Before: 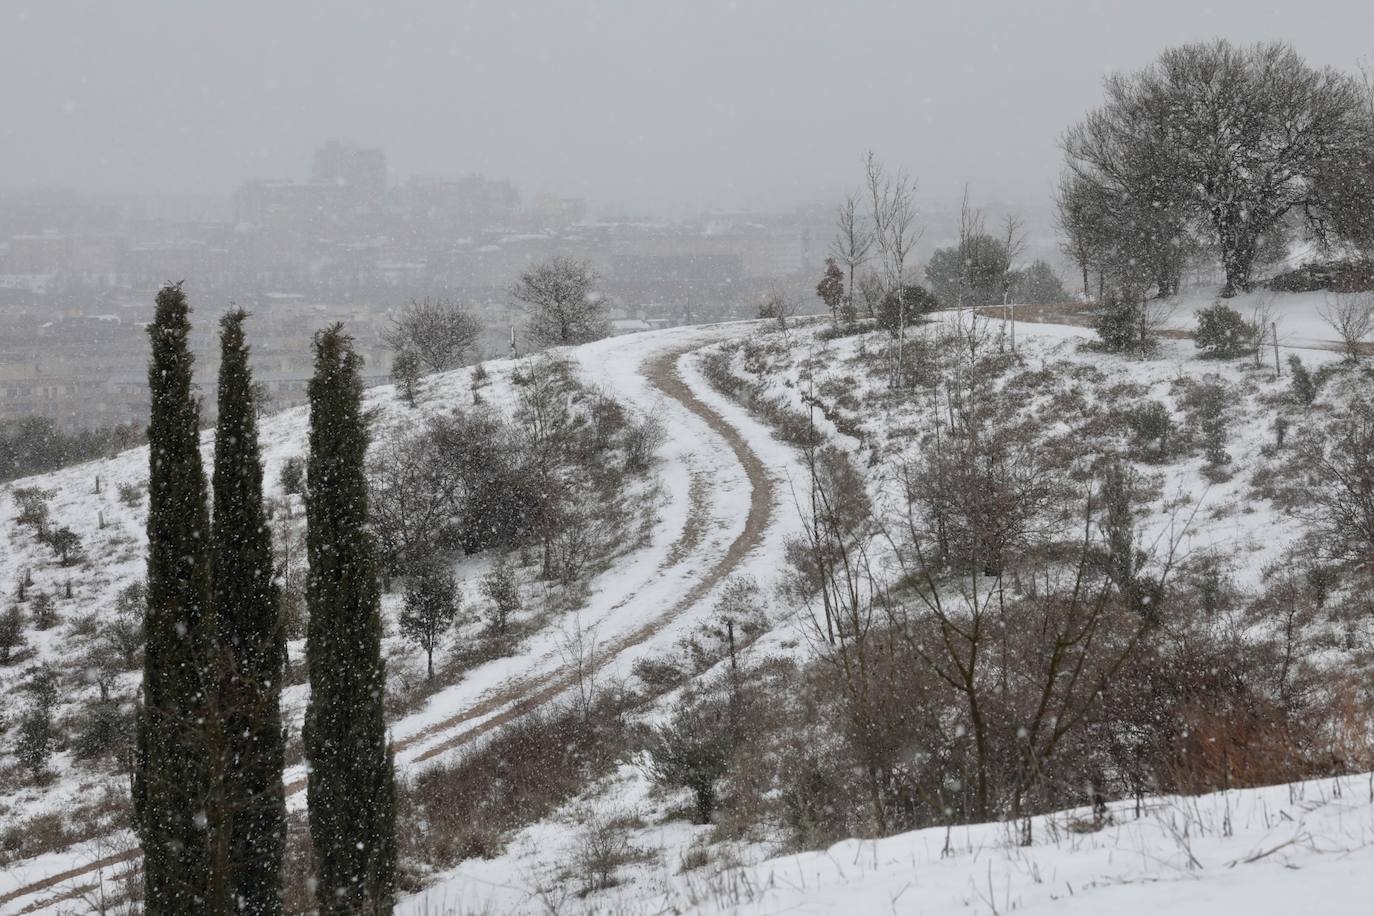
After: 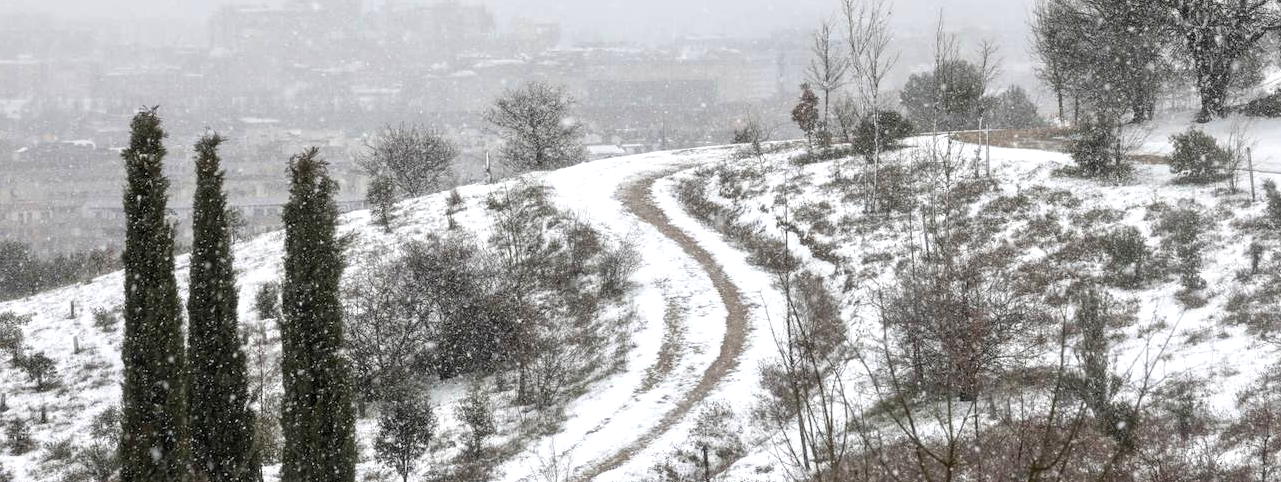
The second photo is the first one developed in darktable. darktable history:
exposure: black level correction 0, exposure 0.698 EV, compensate exposure bias true
crop: left 1.835%, top 19.154%, right 4.867%, bottom 28.133%
local contrast: on, module defaults
